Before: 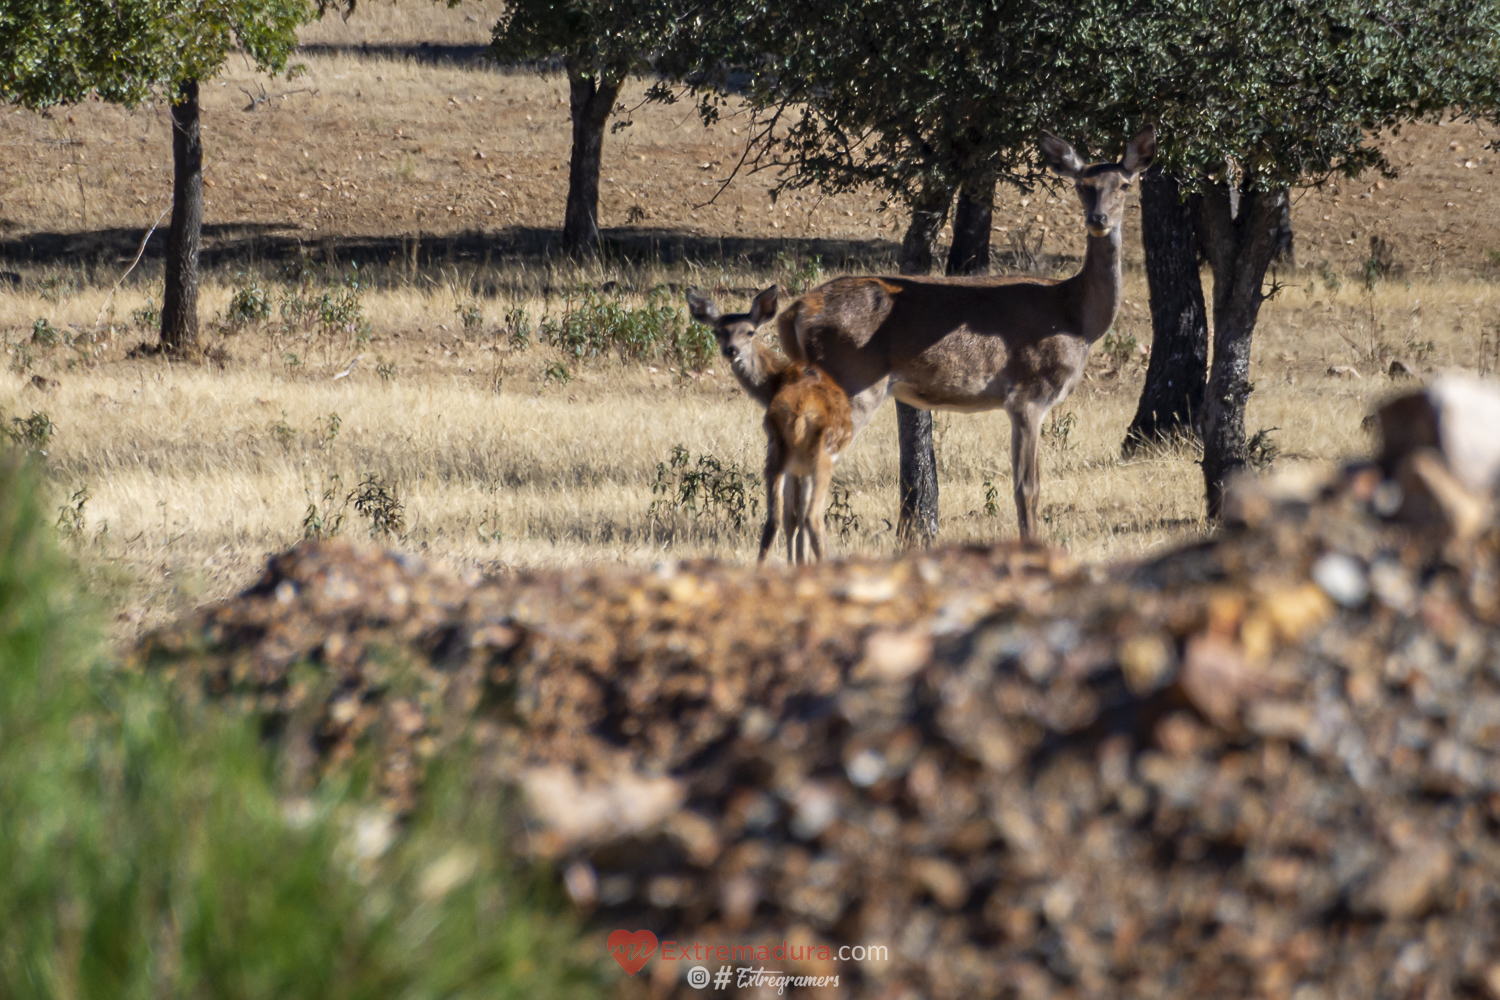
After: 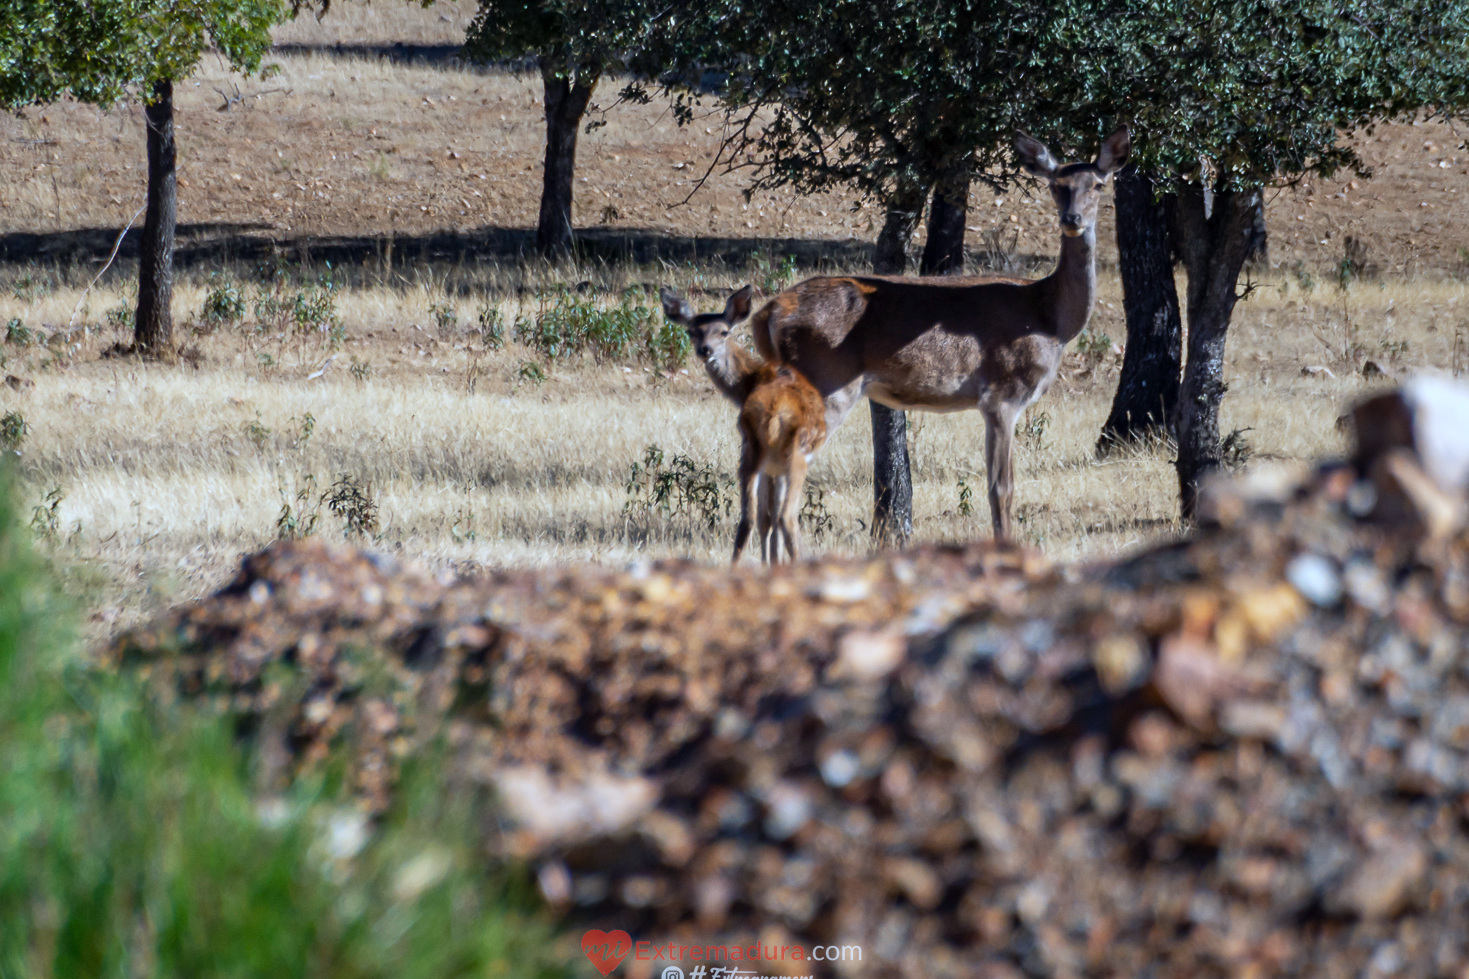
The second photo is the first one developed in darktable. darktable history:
crop: left 1.743%, right 0.268%, bottom 2.011%
white balance: red 0.926, green 1.003, blue 1.133
